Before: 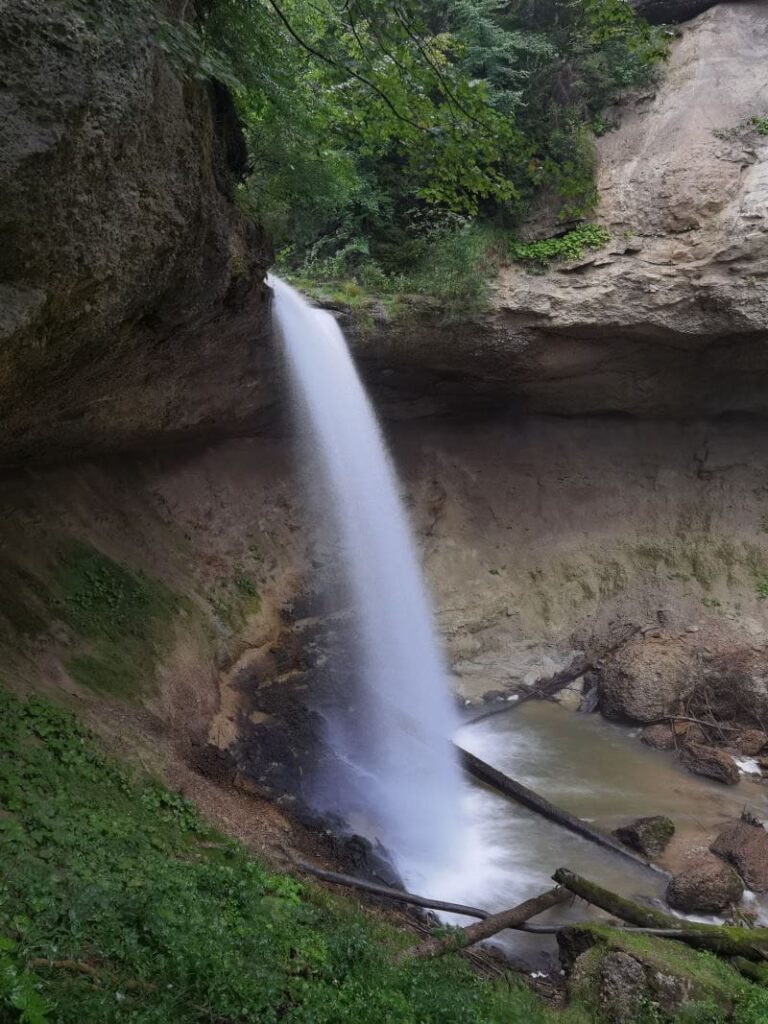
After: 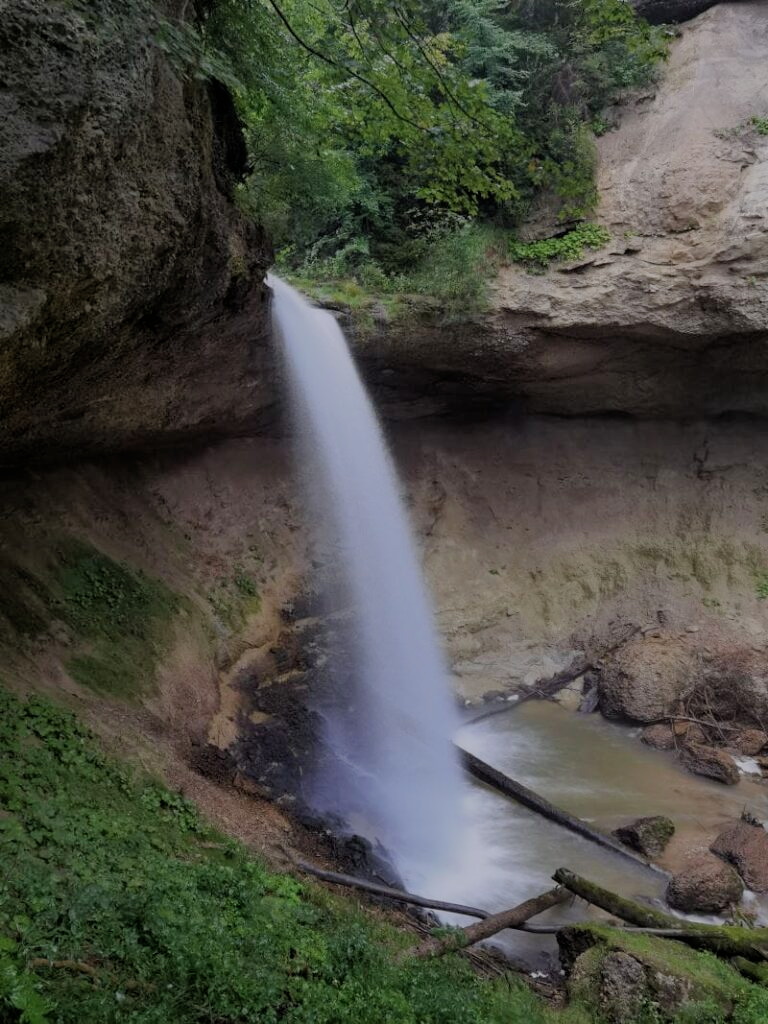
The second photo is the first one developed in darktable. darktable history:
velvia: strength 15%
filmic rgb: black relative exposure -6.59 EV, white relative exposure 4.71 EV, hardness 3.13, contrast 0.805
tone equalizer: on, module defaults
